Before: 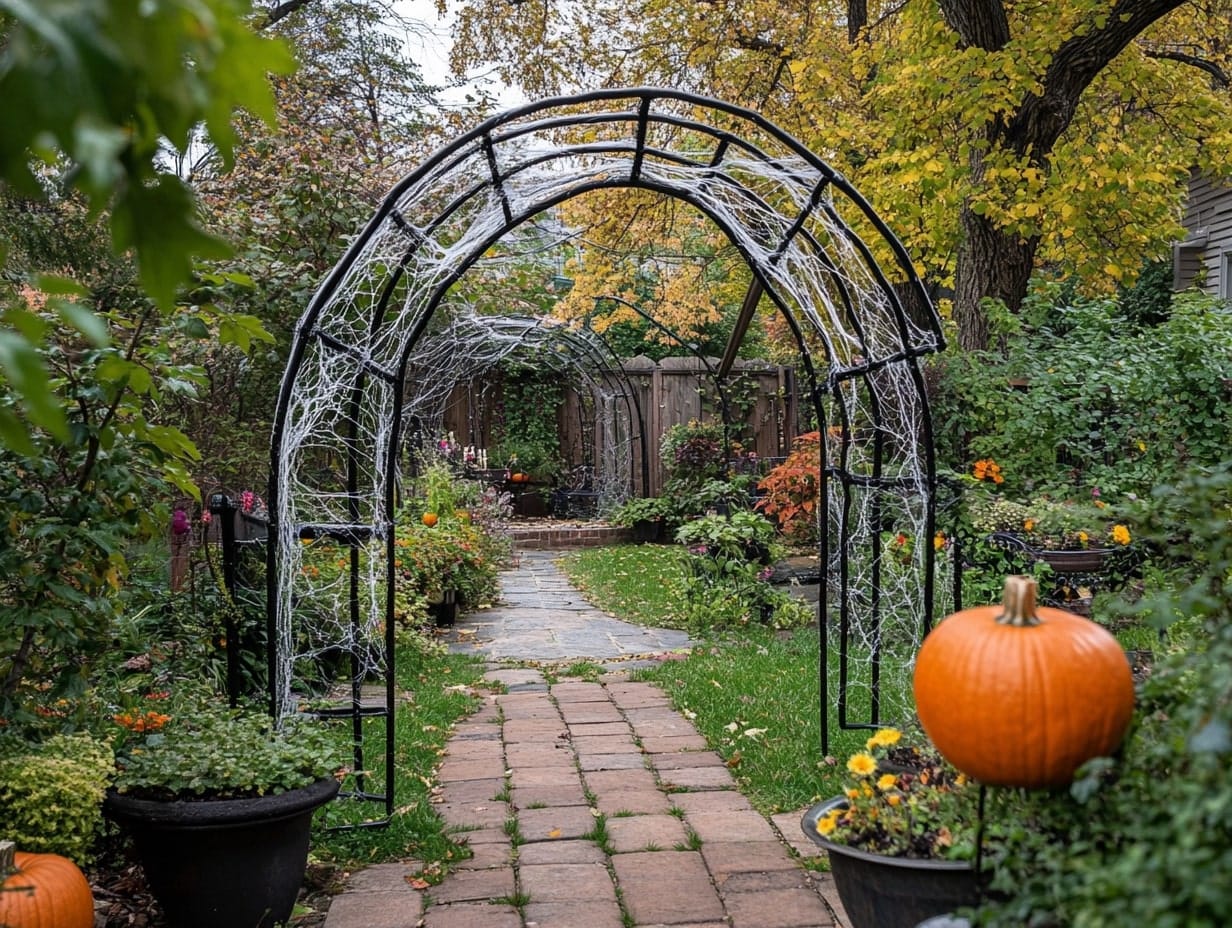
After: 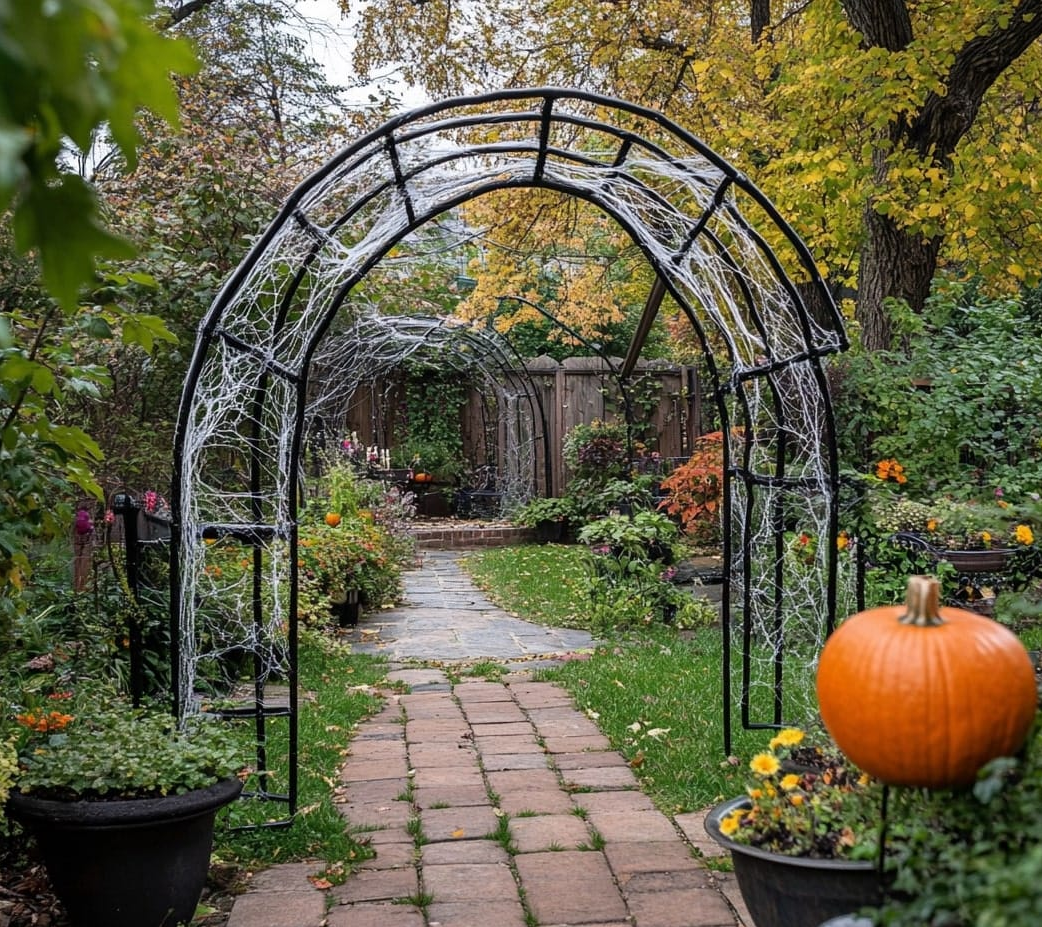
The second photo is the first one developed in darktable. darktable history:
crop: left 7.954%, right 7.4%
